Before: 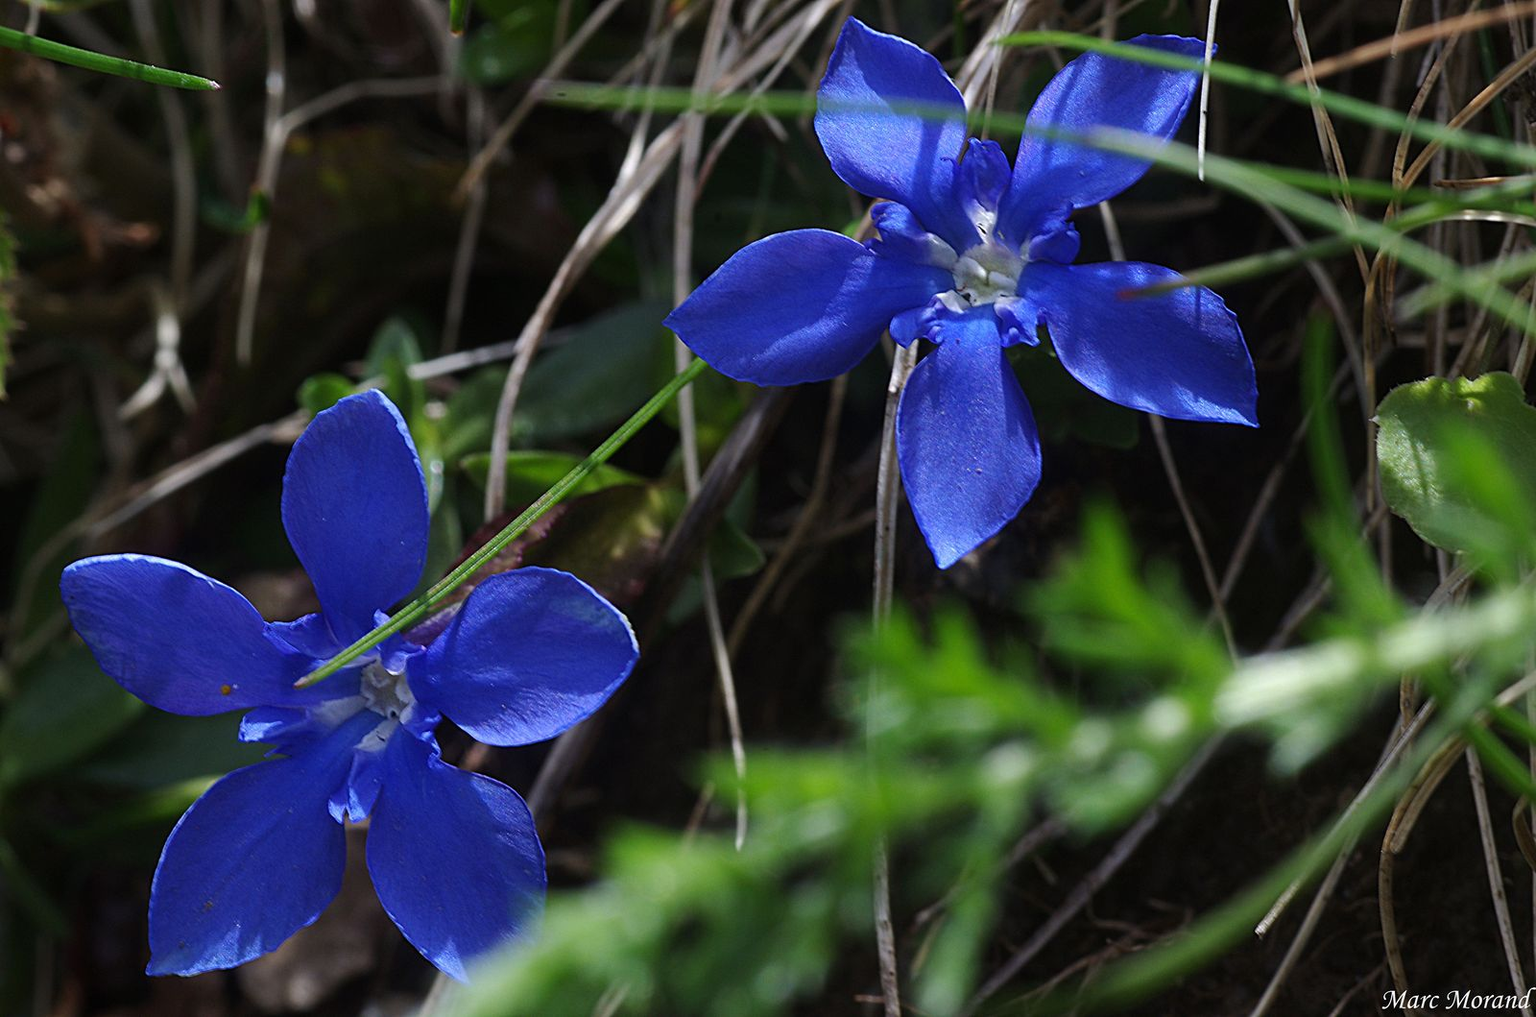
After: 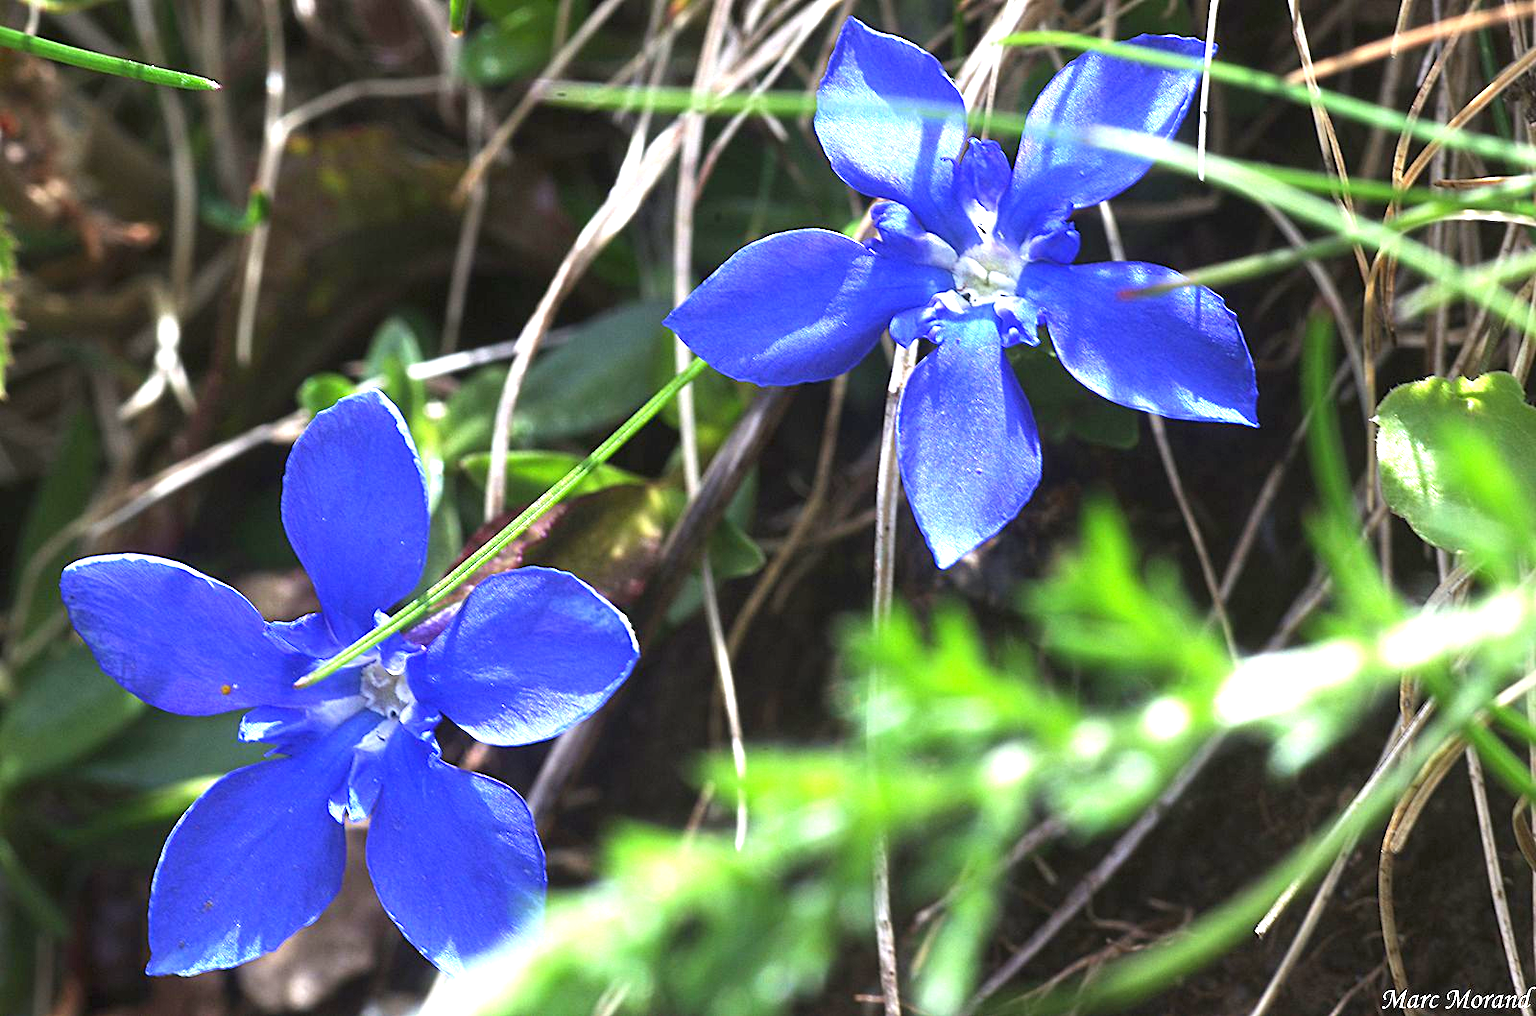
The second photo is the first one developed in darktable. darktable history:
exposure: black level correction 0, exposure 2.114 EV, compensate highlight preservation false
